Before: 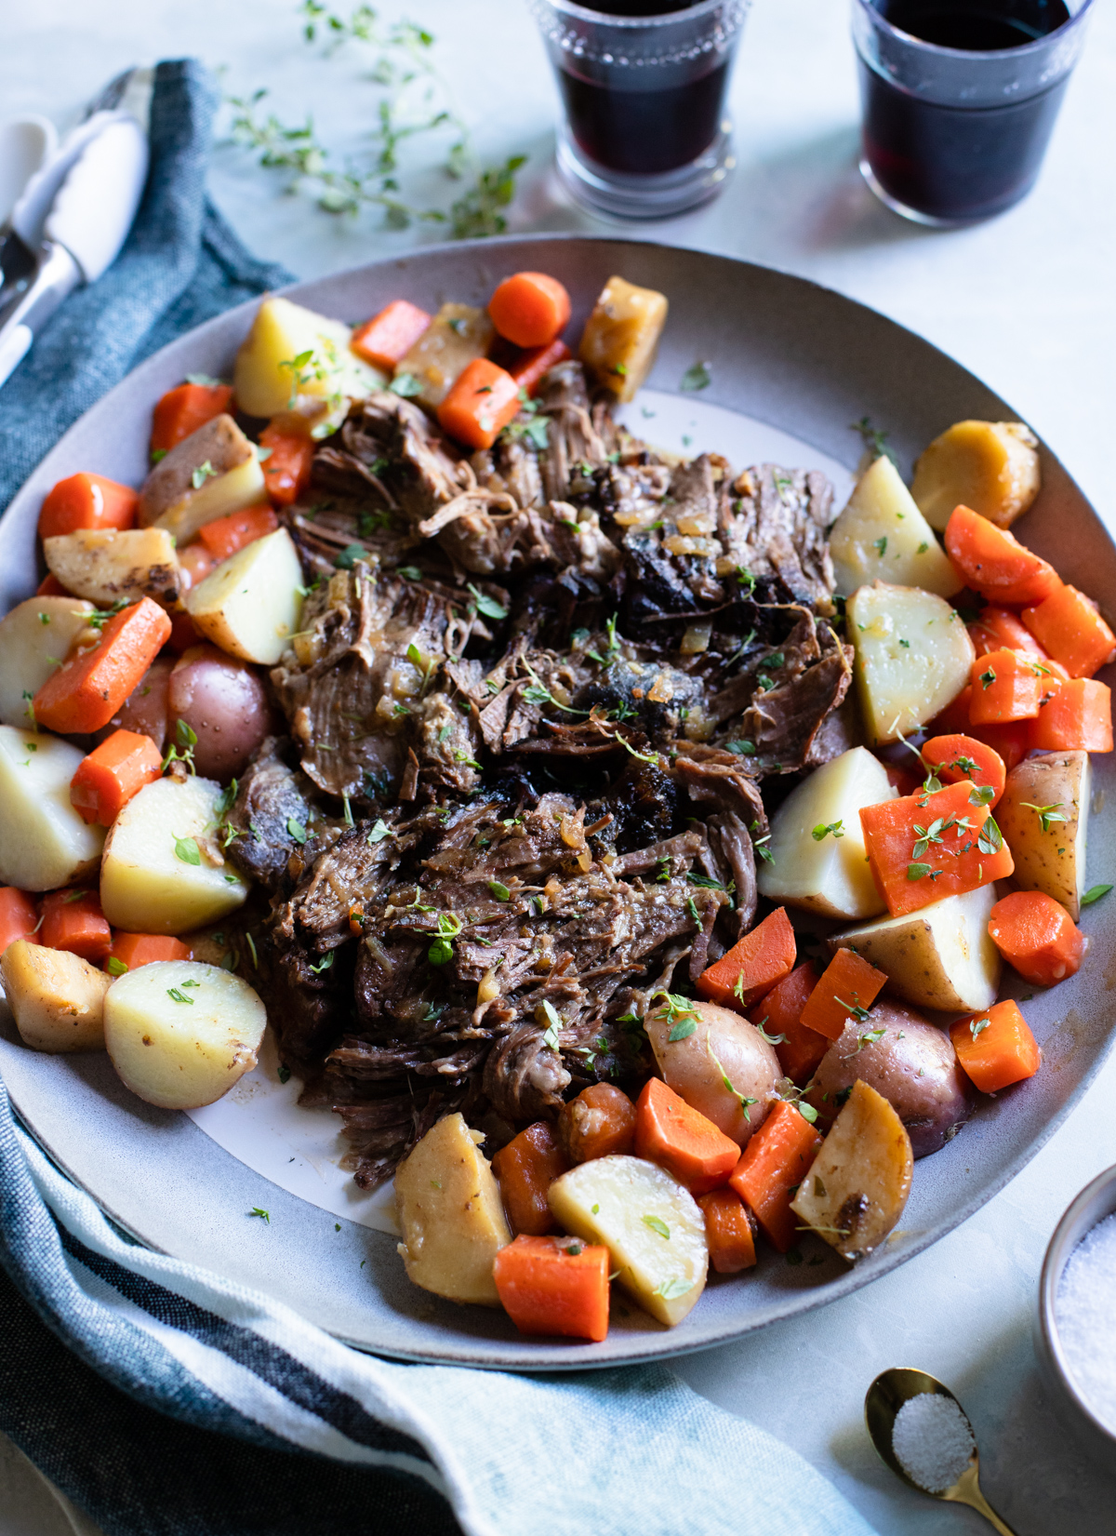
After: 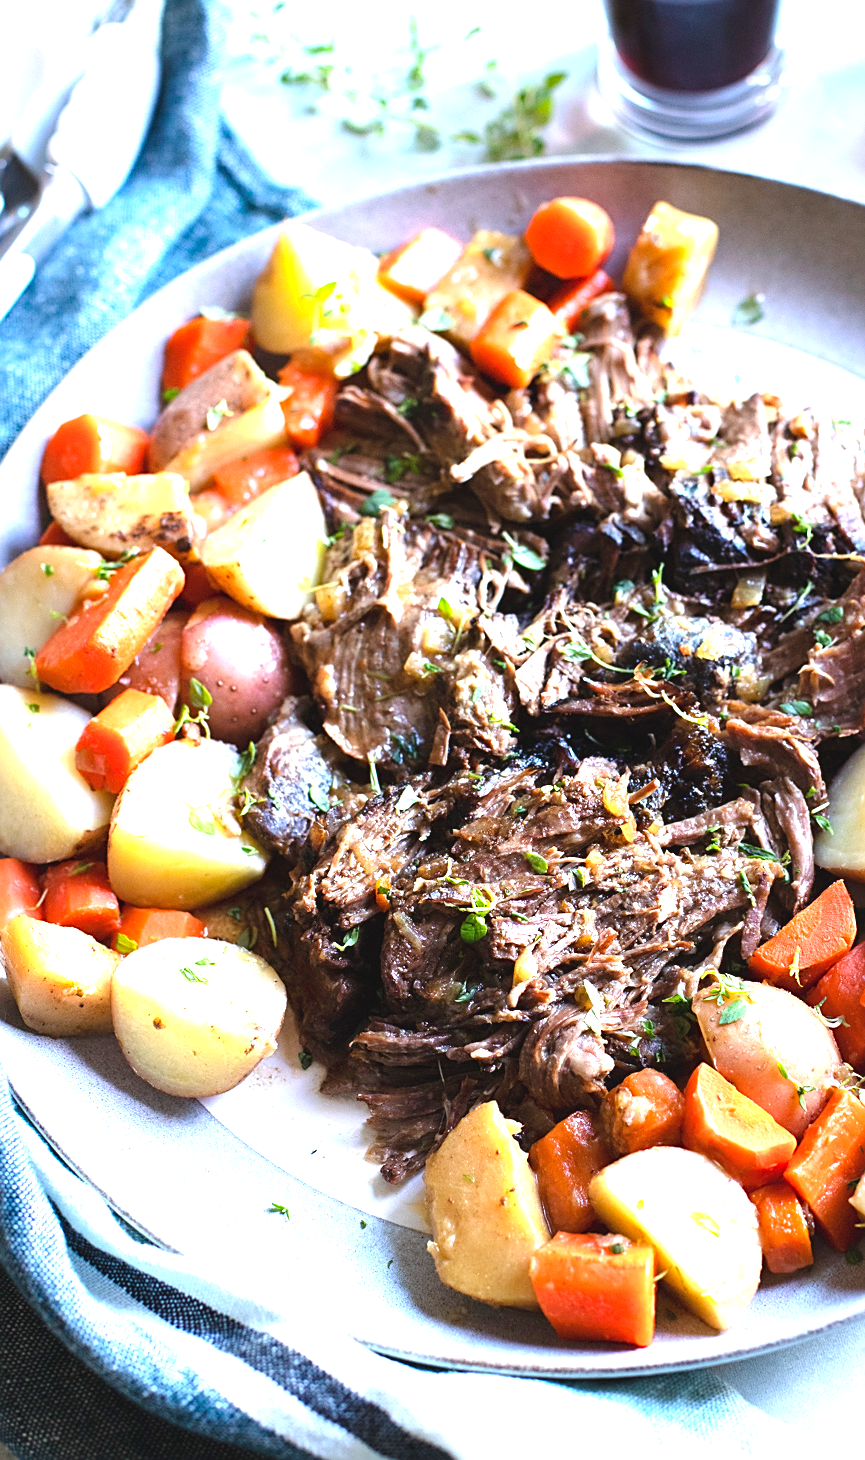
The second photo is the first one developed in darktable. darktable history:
sharpen: amount 0.491
crop: top 5.806%, right 27.875%, bottom 5.74%
exposure: black level correction 0, exposure 1.709 EV, compensate highlight preservation false
contrast brightness saturation: contrast -0.108
